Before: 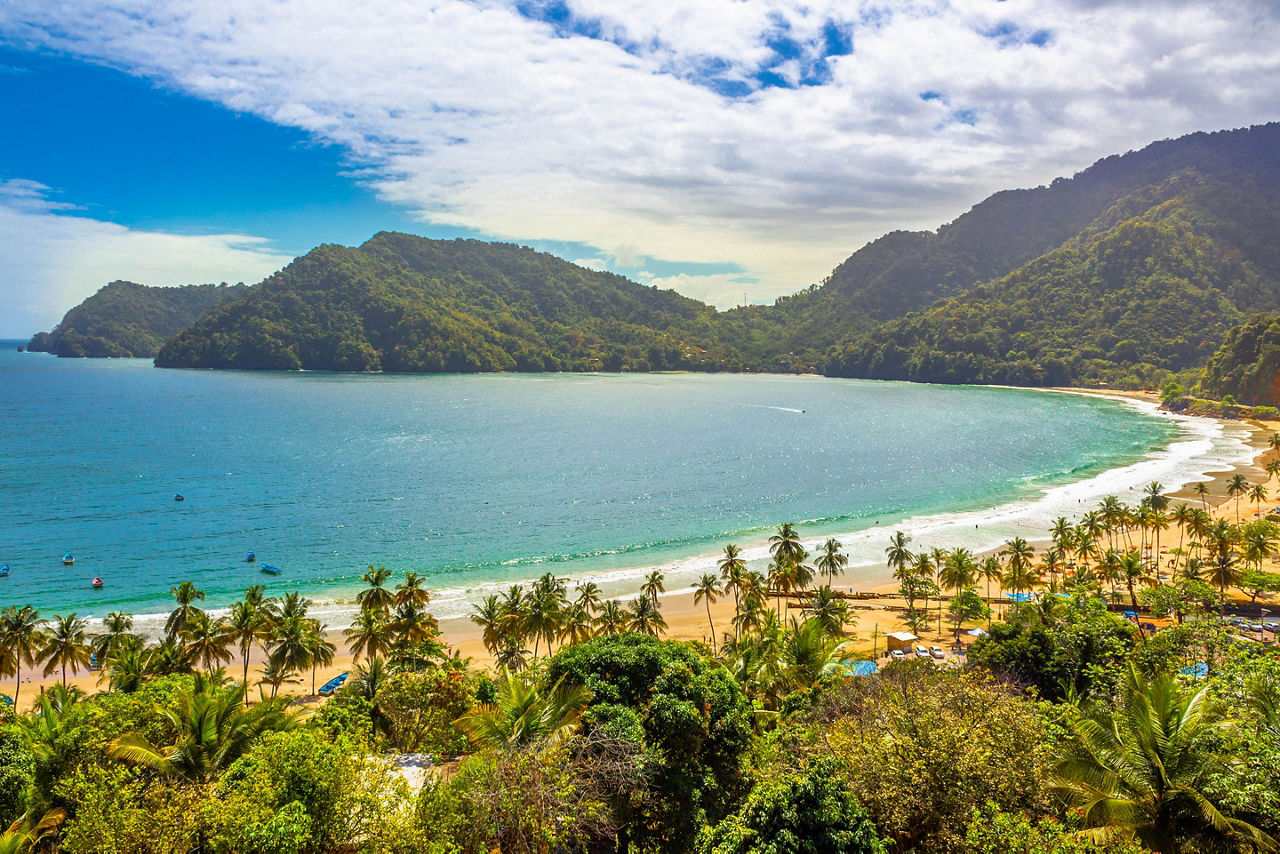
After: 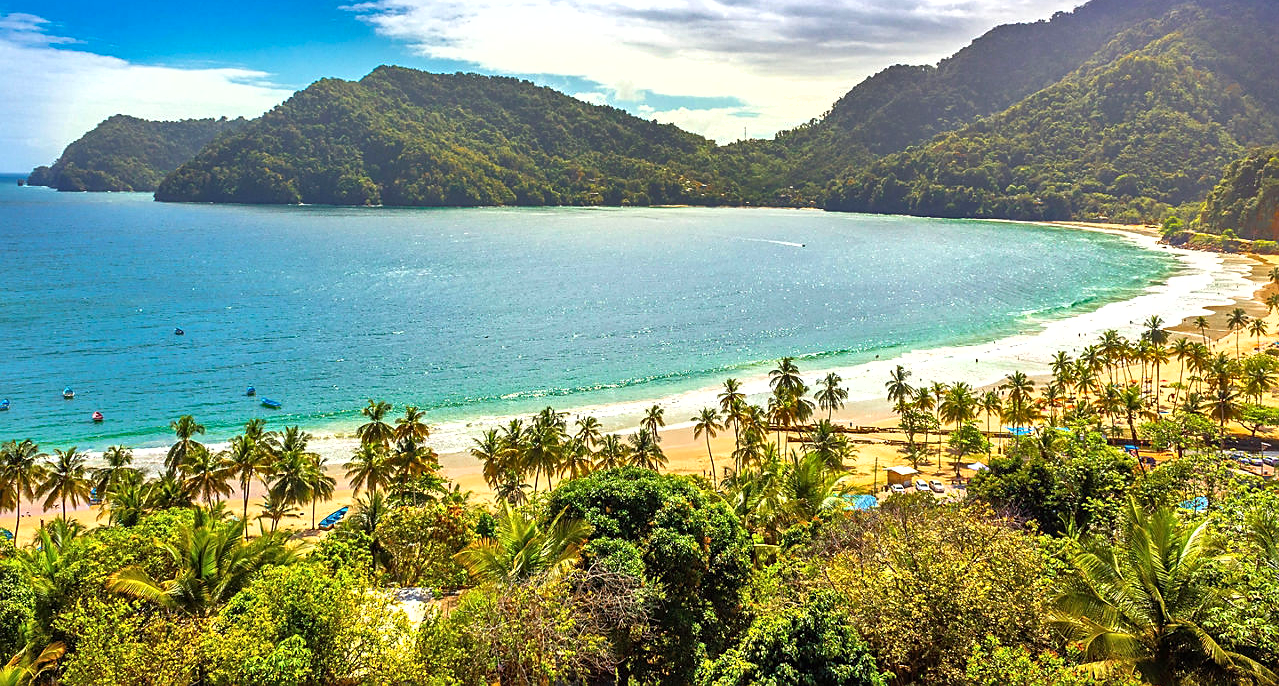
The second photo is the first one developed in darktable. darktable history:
shadows and highlights: soften with gaussian
crop and rotate: top 19.559%
sharpen: radius 1.824, amount 0.392, threshold 1.232
exposure: black level correction 0, exposure 0.498 EV, compensate highlight preservation false
